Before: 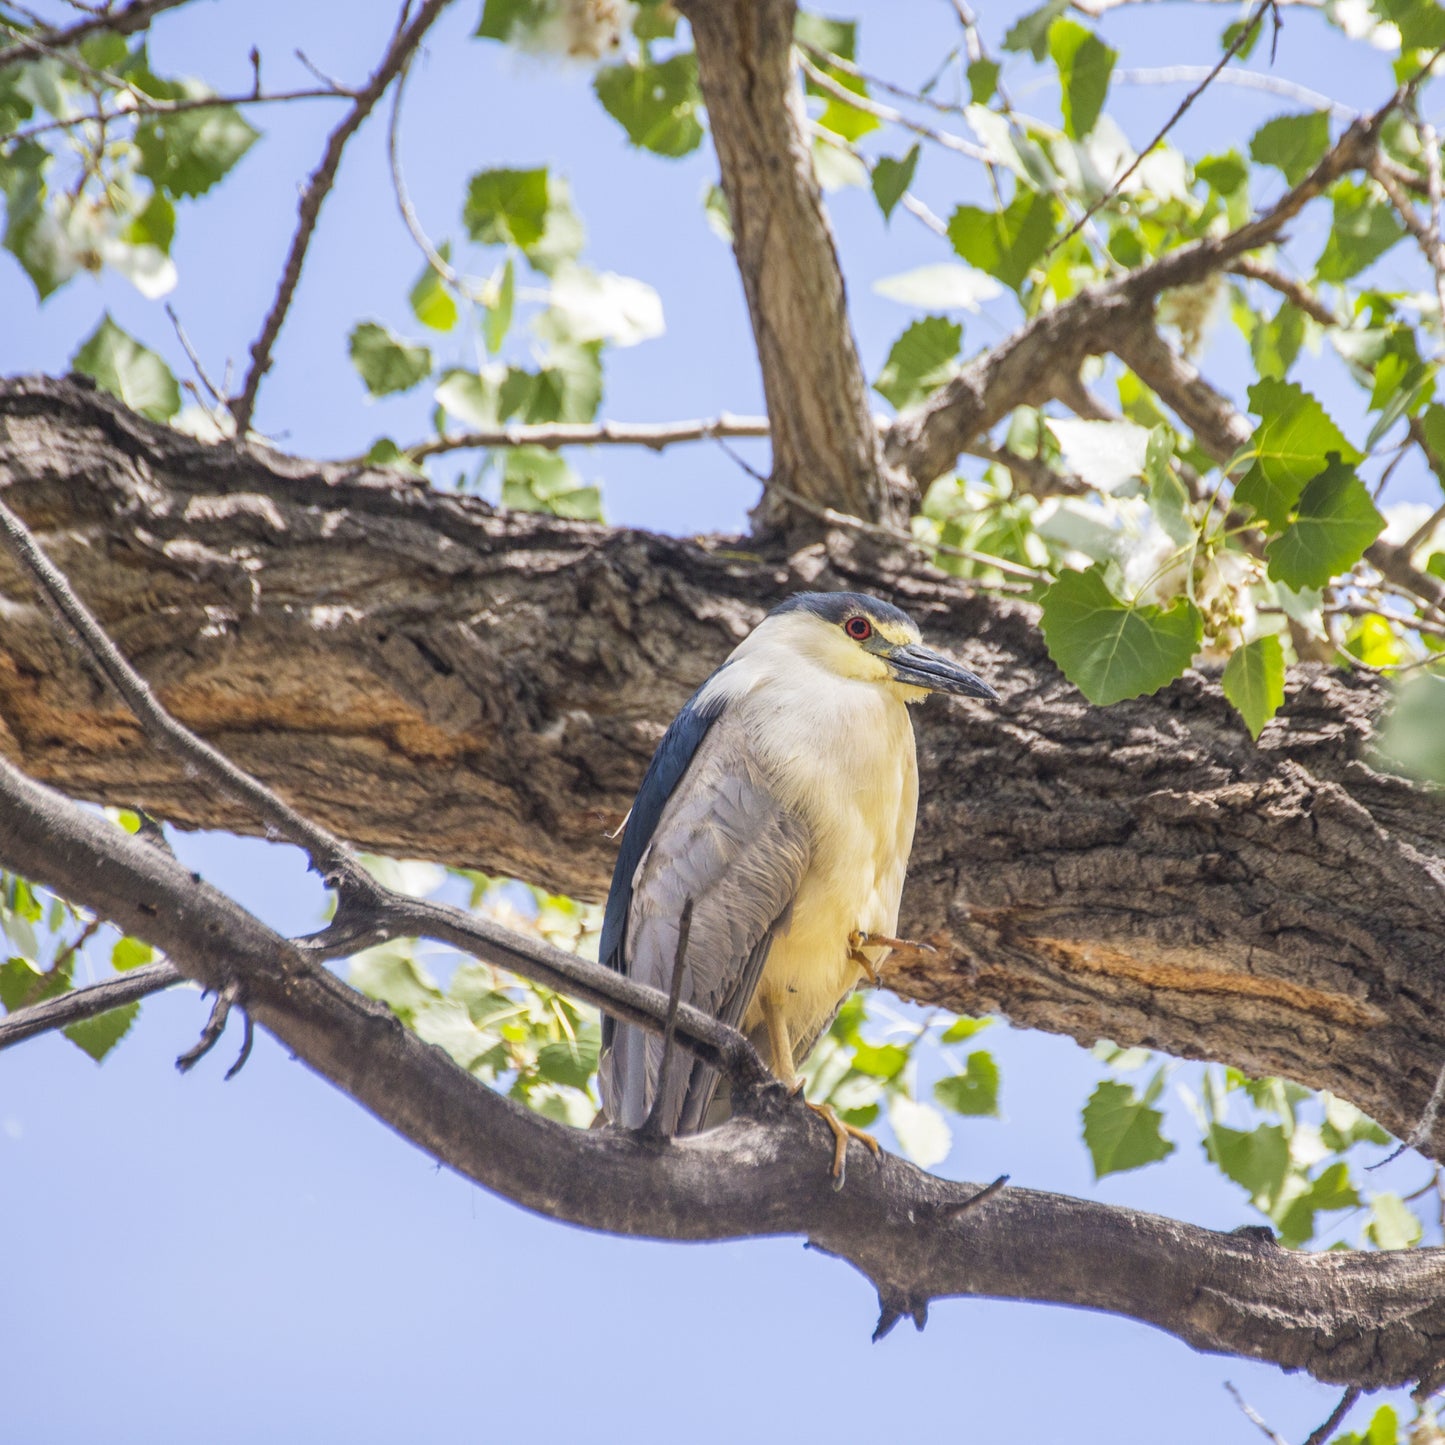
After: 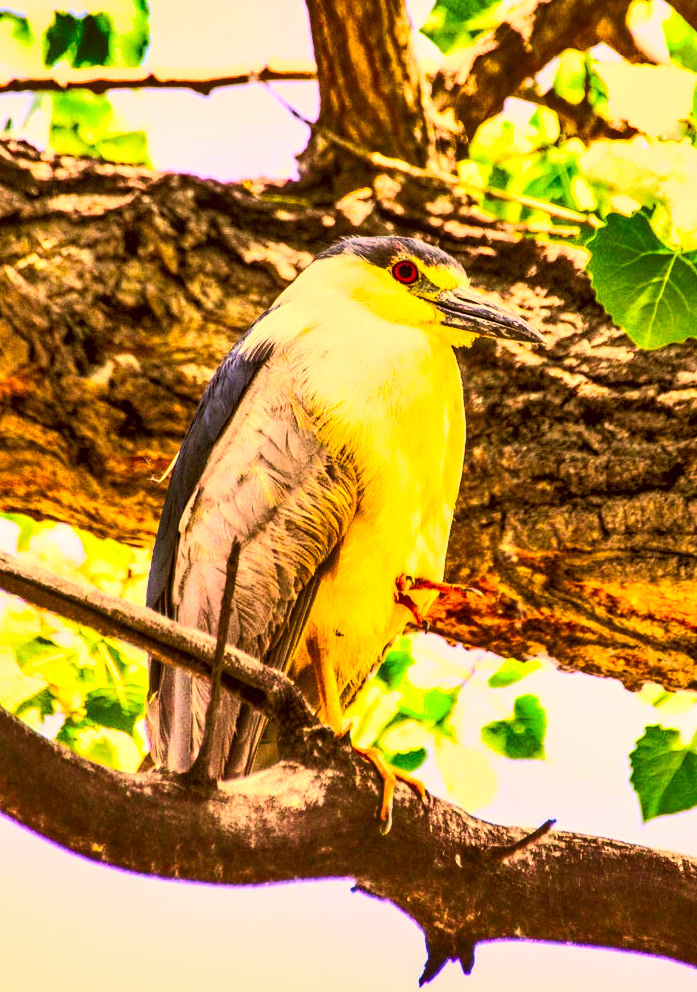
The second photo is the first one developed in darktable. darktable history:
rgb levels: levels [[0.01, 0.419, 0.839], [0, 0.5, 1], [0, 0.5, 1]]
base curve: curves: ch0 [(0, 0) (0.472, 0.508) (1, 1)]
tone equalizer: -8 EV -0.75 EV, -7 EV -0.7 EV, -6 EV -0.6 EV, -5 EV -0.4 EV, -3 EV 0.4 EV, -2 EV 0.6 EV, -1 EV 0.7 EV, +0 EV 0.75 EV, edges refinement/feathering 500, mask exposure compensation -1.57 EV, preserve details no
color correction: highlights a* 10.44, highlights b* 30.04, shadows a* 2.73, shadows b* 17.51, saturation 1.72
crop: left 31.379%, top 24.658%, right 20.326%, bottom 6.628%
tone curve: curves: ch0 [(0, 0) (0.051, 0.027) (0.096, 0.071) (0.241, 0.247) (0.455, 0.52) (0.594, 0.692) (0.715, 0.845) (0.84, 0.936) (1, 1)]; ch1 [(0, 0) (0.1, 0.038) (0.318, 0.243) (0.399, 0.351) (0.478, 0.469) (0.499, 0.499) (0.534, 0.549) (0.565, 0.605) (0.601, 0.644) (0.666, 0.701) (1, 1)]; ch2 [(0, 0) (0.453, 0.45) (0.479, 0.483) (0.504, 0.499) (0.52, 0.508) (0.561, 0.573) (0.592, 0.617) (0.824, 0.815) (1, 1)], color space Lab, independent channels, preserve colors none
shadows and highlights: shadows 24.5, highlights -78.15, soften with gaussian
local contrast: on, module defaults
